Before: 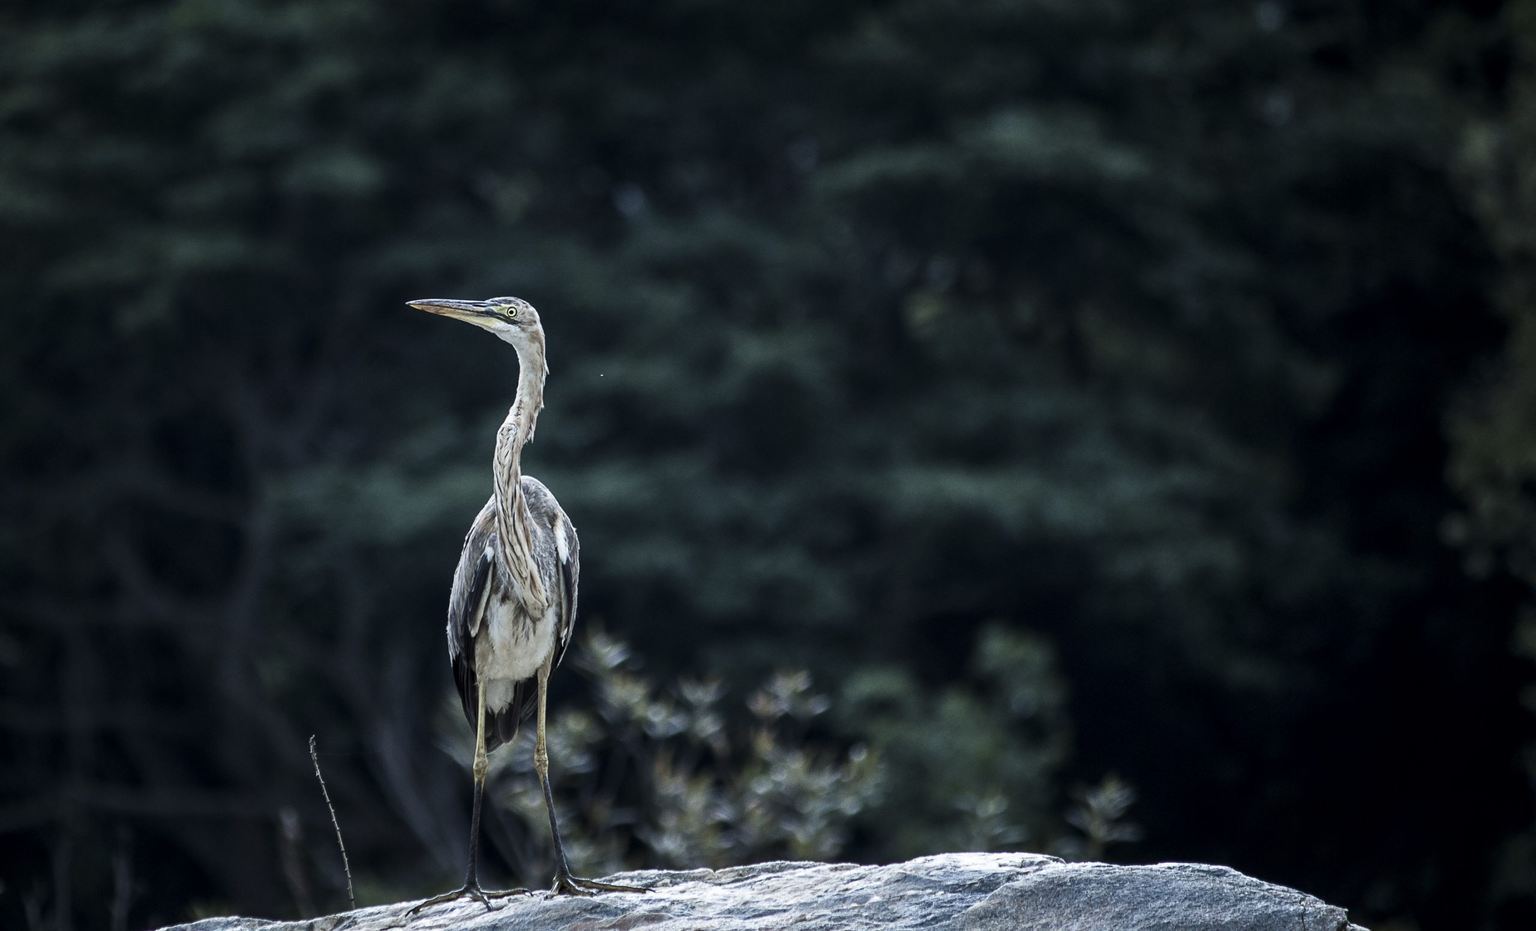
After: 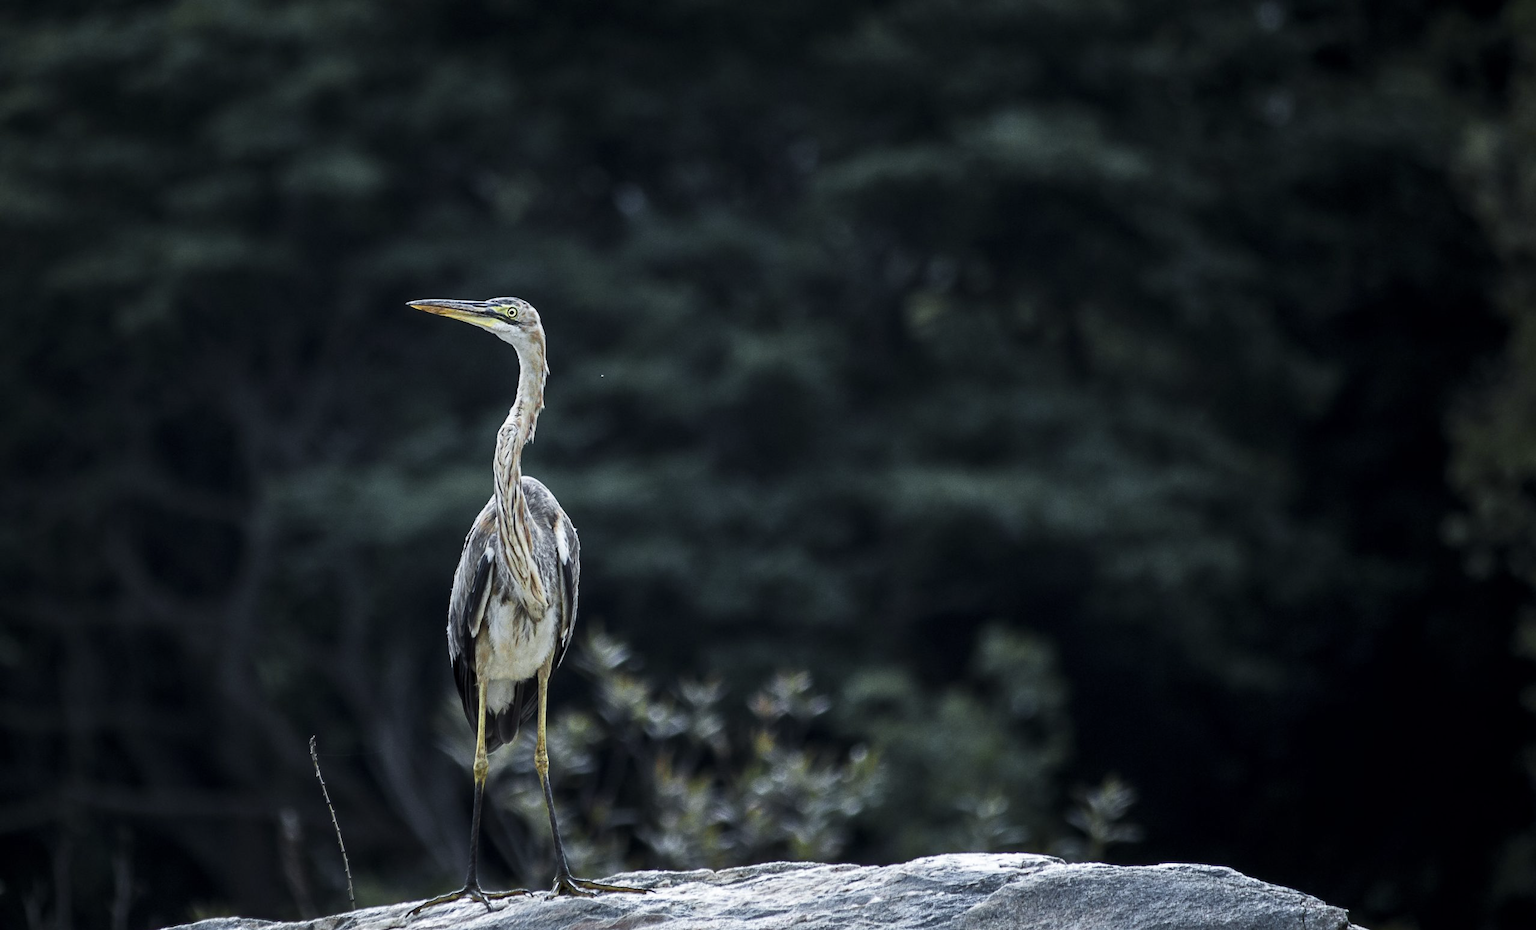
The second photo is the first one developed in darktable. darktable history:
velvia: on, module defaults
color zones: curves: ch0 [(0, 0.511) (0.143, 0.531) (0.286, 0.56) (0.429, 0.5) (0.571, 0.5) (0.714, 0.5) (0.857, 0.5) (1, 0.5)]; ch1 [(0, 0.525) (0.143, 0.705) (0.286, 0.715) (0.429, 0.35) (0.571, 0.35) (0.714, 0.35) (0.857, 0.4) (1, 0.4)]; ch2 [(0, 0.572) (0.143, 0.512) (0.286, 0.473) (0.429, 0.45) (0.571, 0.5) (0.714, 0.5) (0.857, 0.518) (1, 0.518)]
